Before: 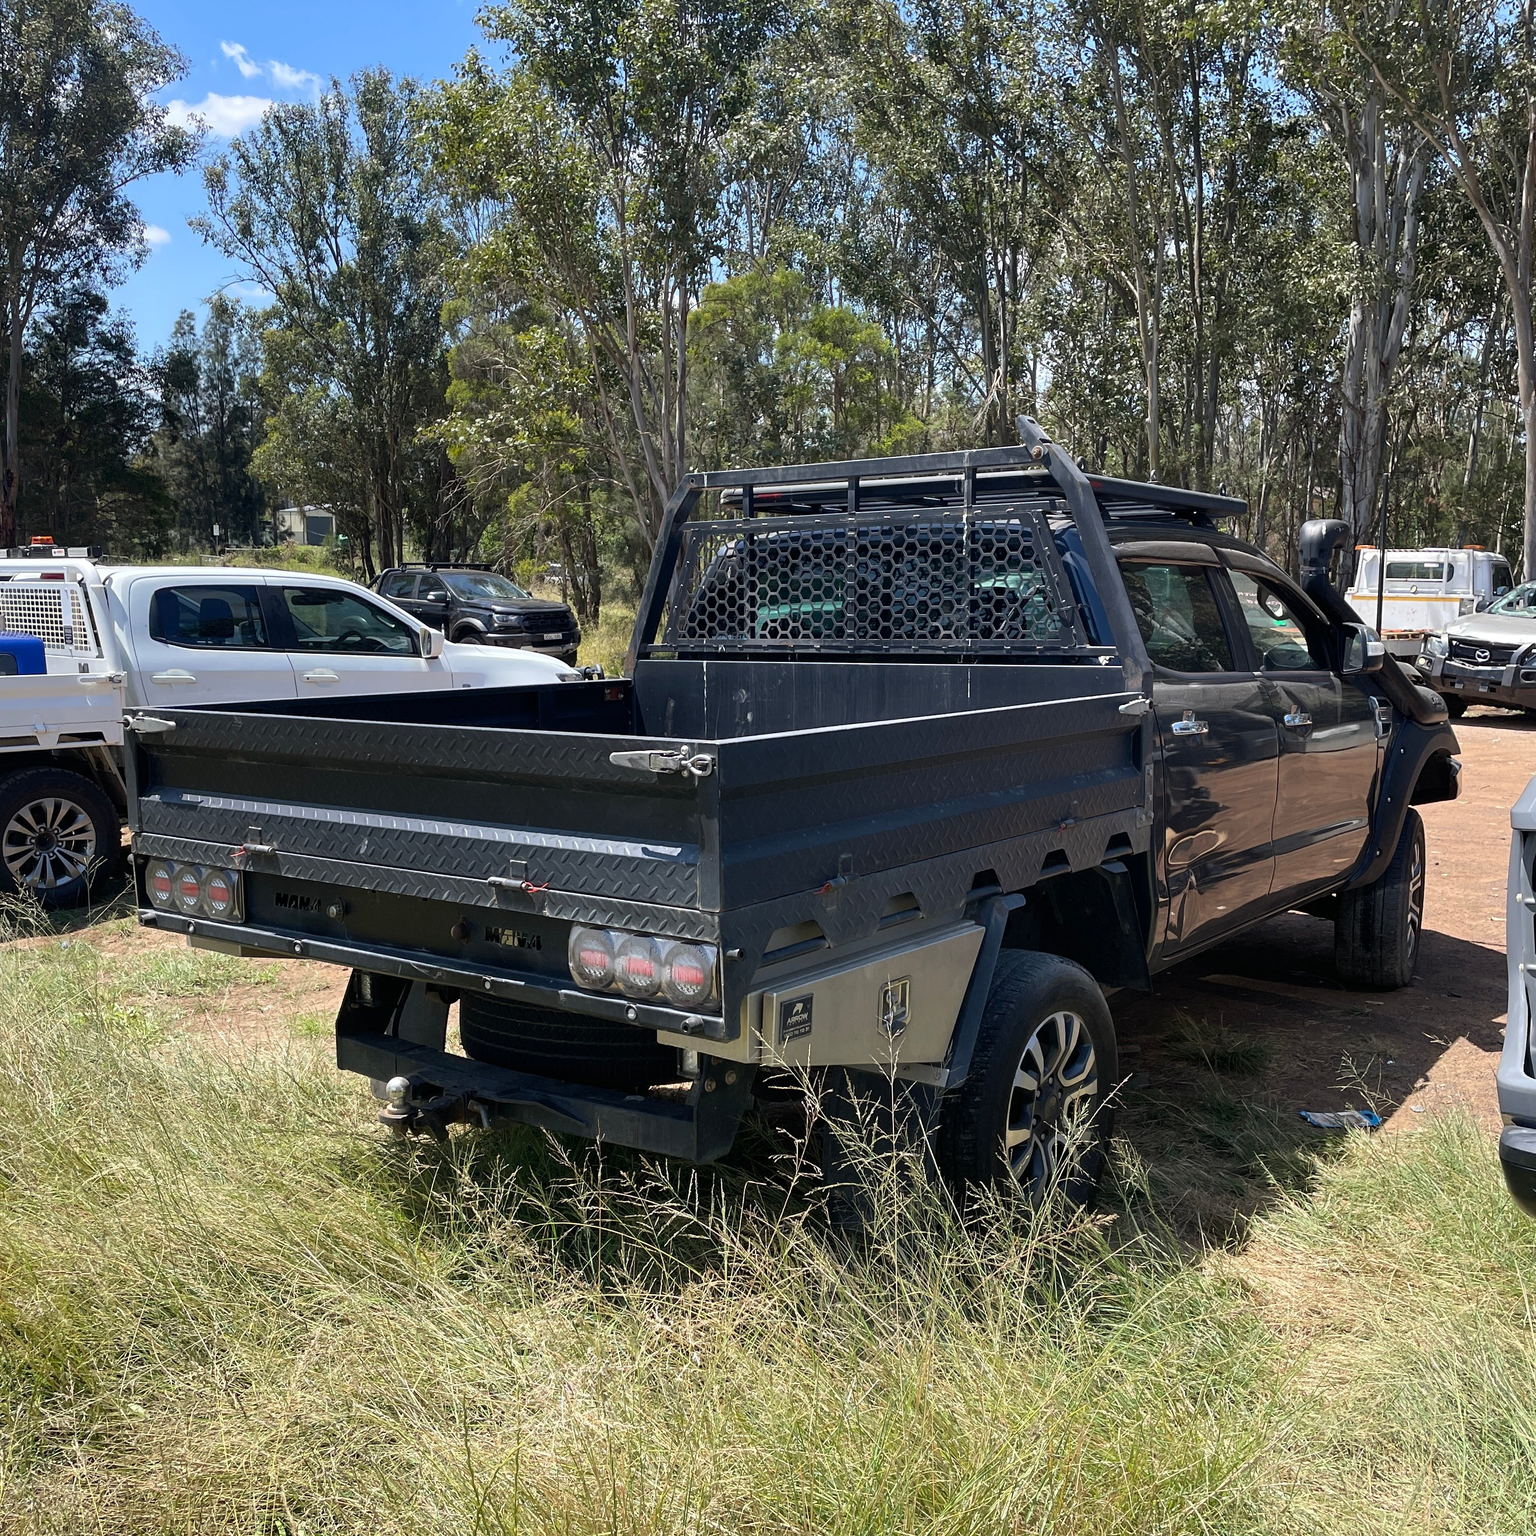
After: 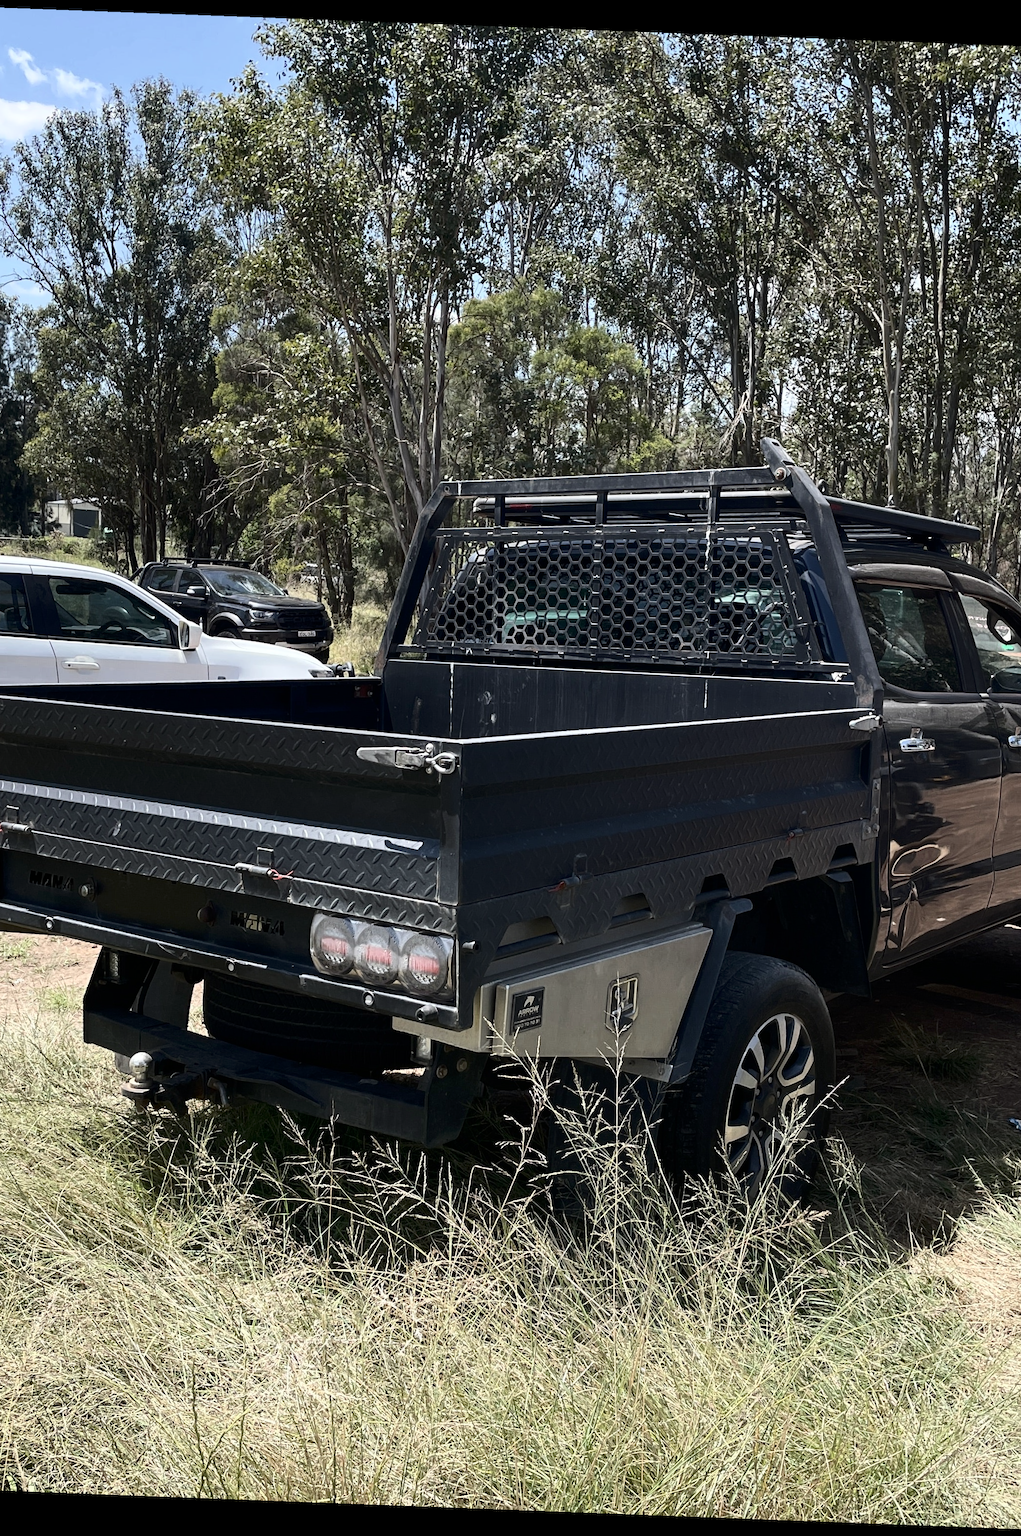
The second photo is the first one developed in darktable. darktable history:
rotate and perspective: rotation 2.17°, automatic cropping off
contrast brightness saturation: contrast 0.25, saturation -0.31
crop: left 16.899%, right 16.556%
